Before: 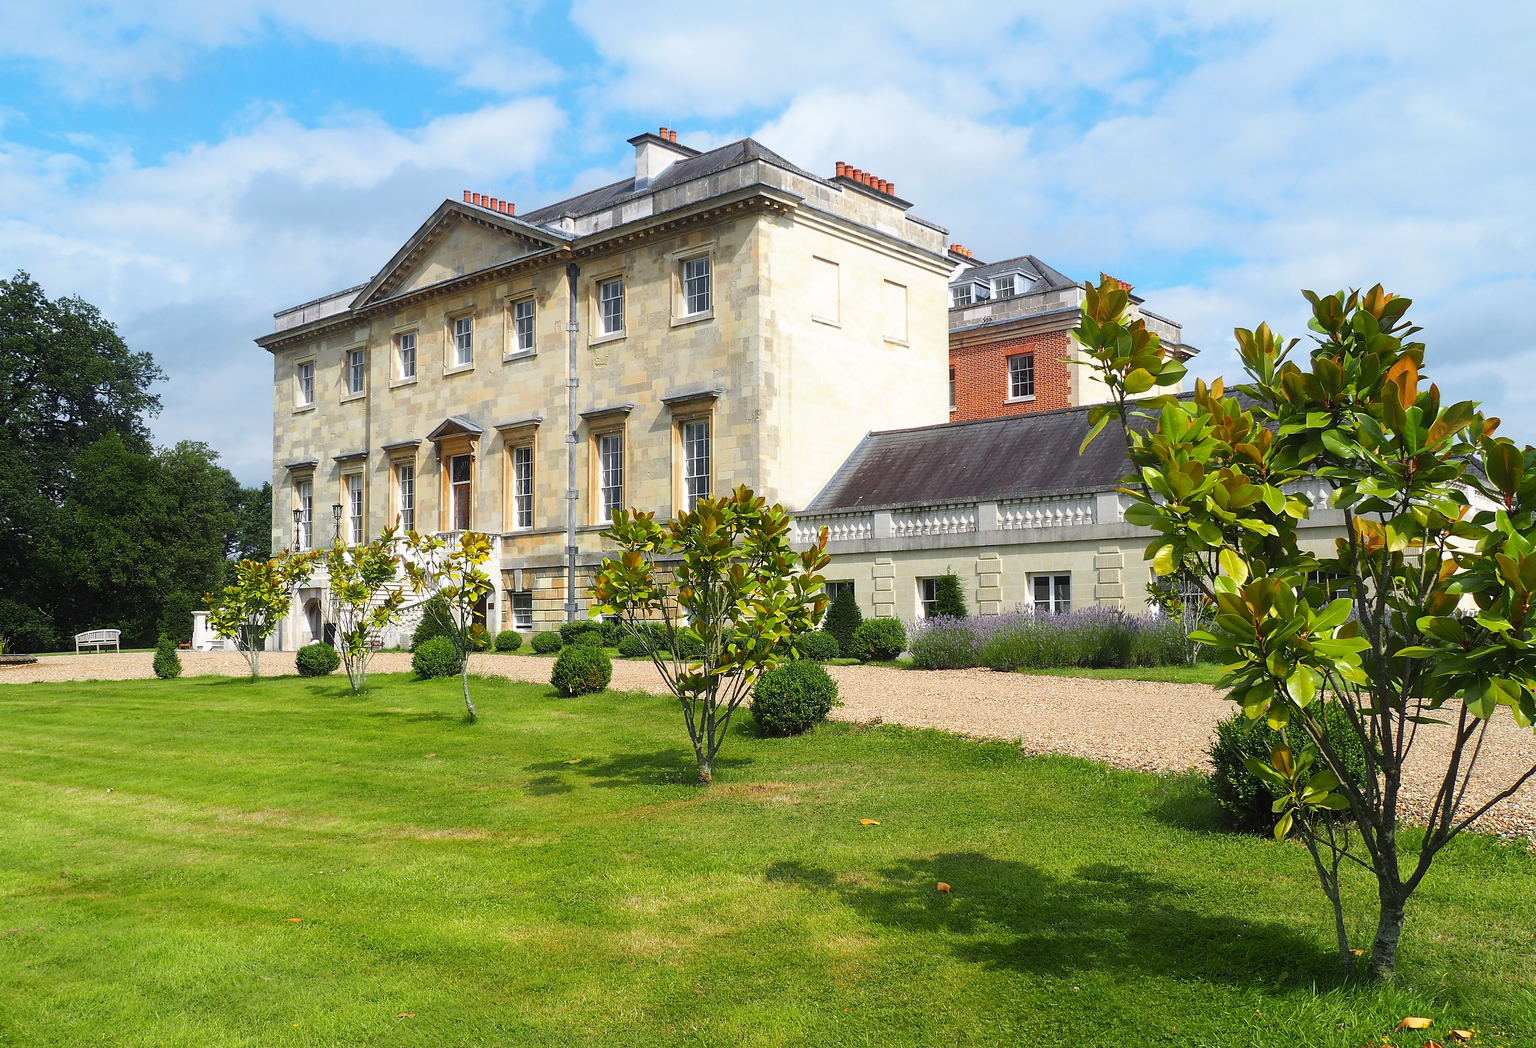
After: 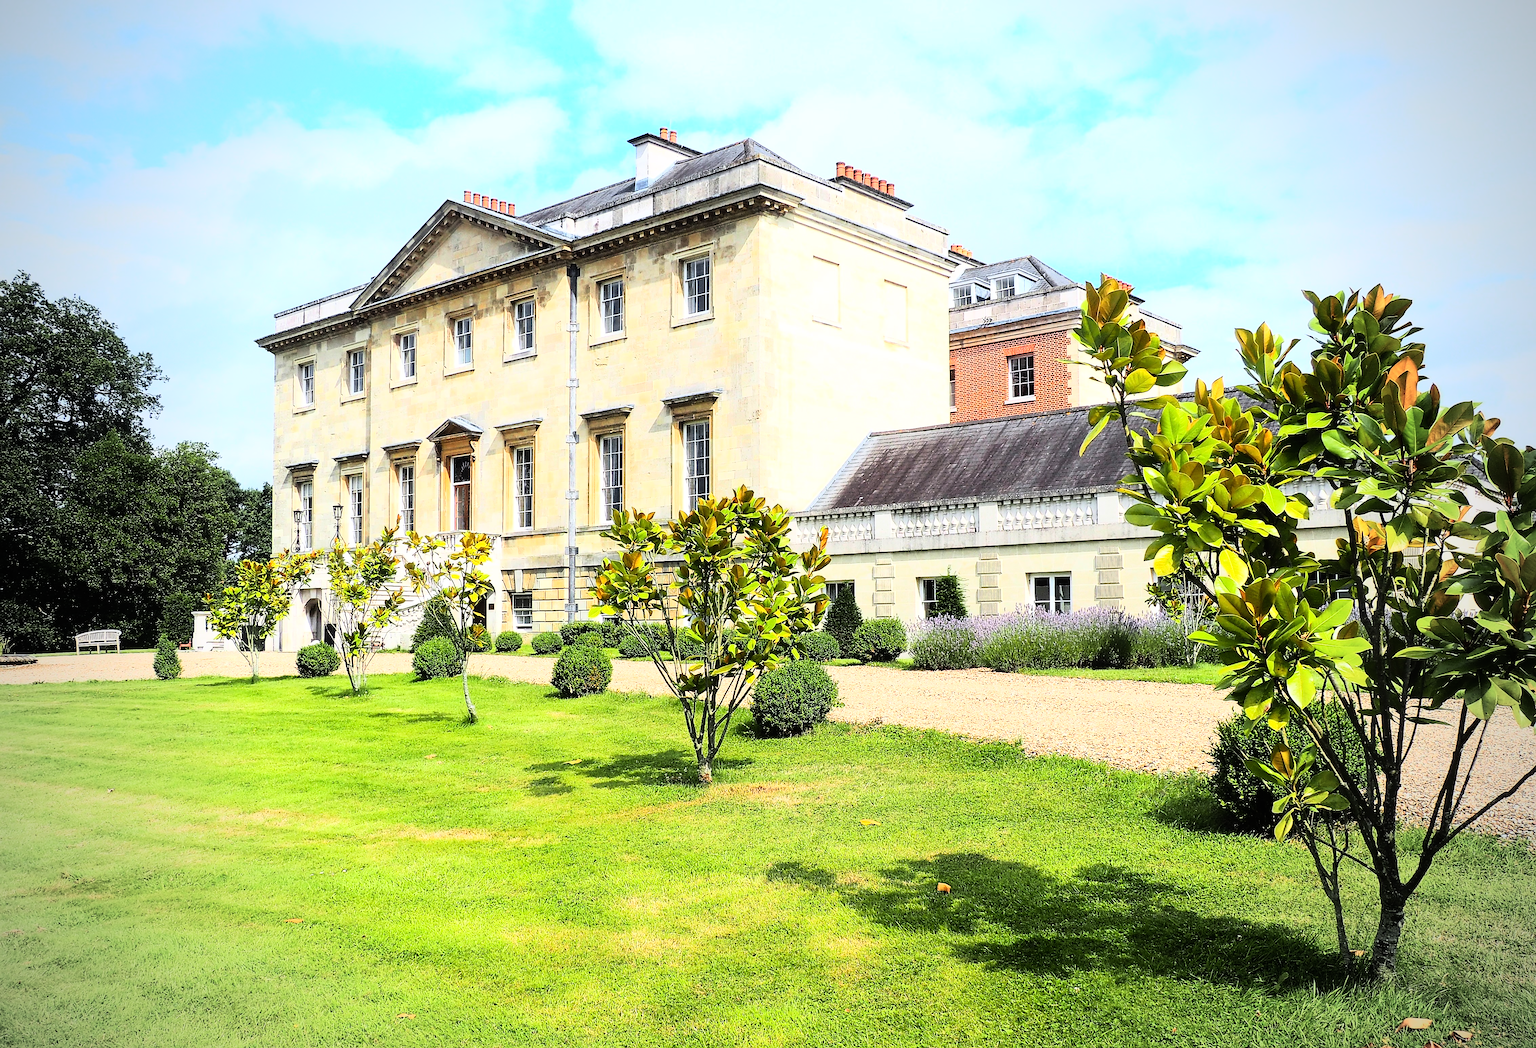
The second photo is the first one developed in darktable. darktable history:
sharpen: on, module defaults
rgb curve: curves: ch0 [(0, 0) (0.21, 0.15) (0.24, 0.21) (0.5, 0.75) (0.75, 0.96) (0.89, 0.99) (1, 1)]; ch1 [(0, 0.02) (0.21, 0.13) (0.25, 0.2) (0.5, 0.67) (0.75, 0.9) (0.89, 0.97) (1, 1)]; ch2 [(0, 0.02) (0.21, 0.13) (0.25, 0.2) (0.5, 0.67) (0.75, 0.9) (0.89, 0.97) (1, 1)], compensate middle gray true
vignetting: fall-off start 71.74%
